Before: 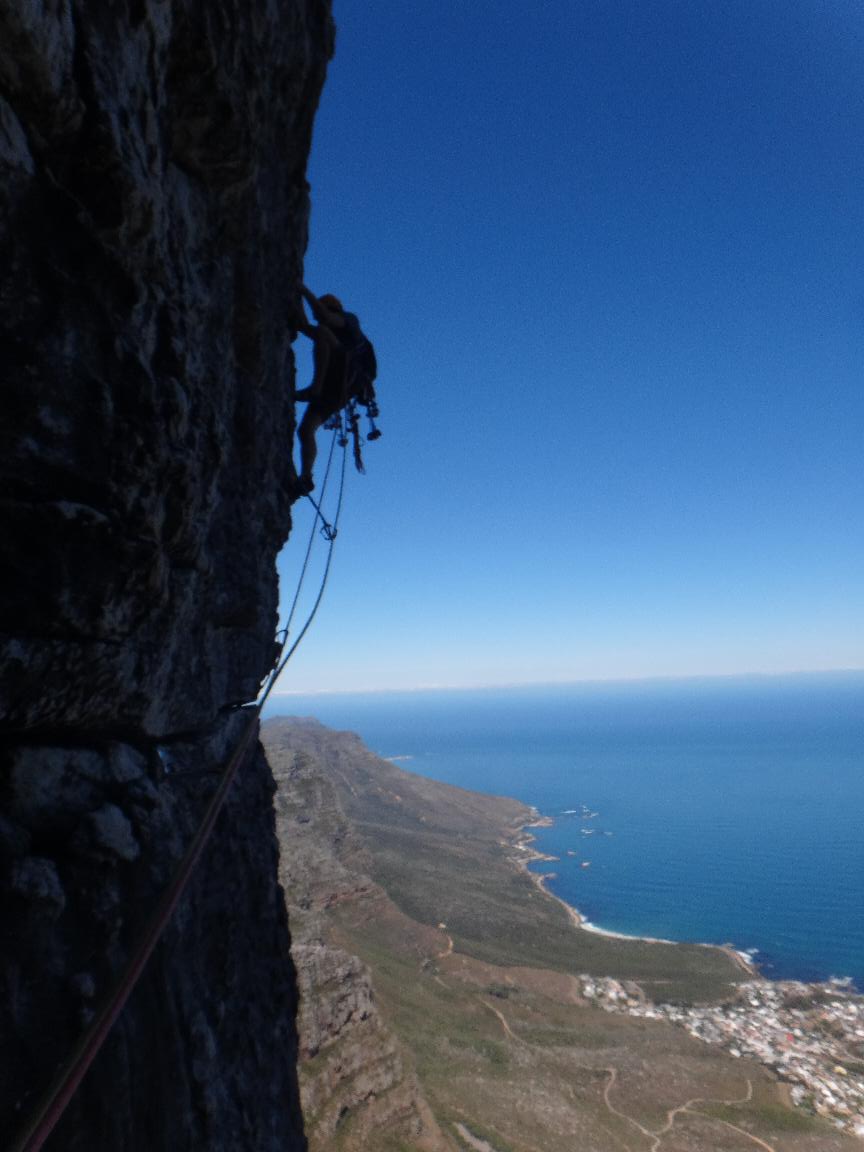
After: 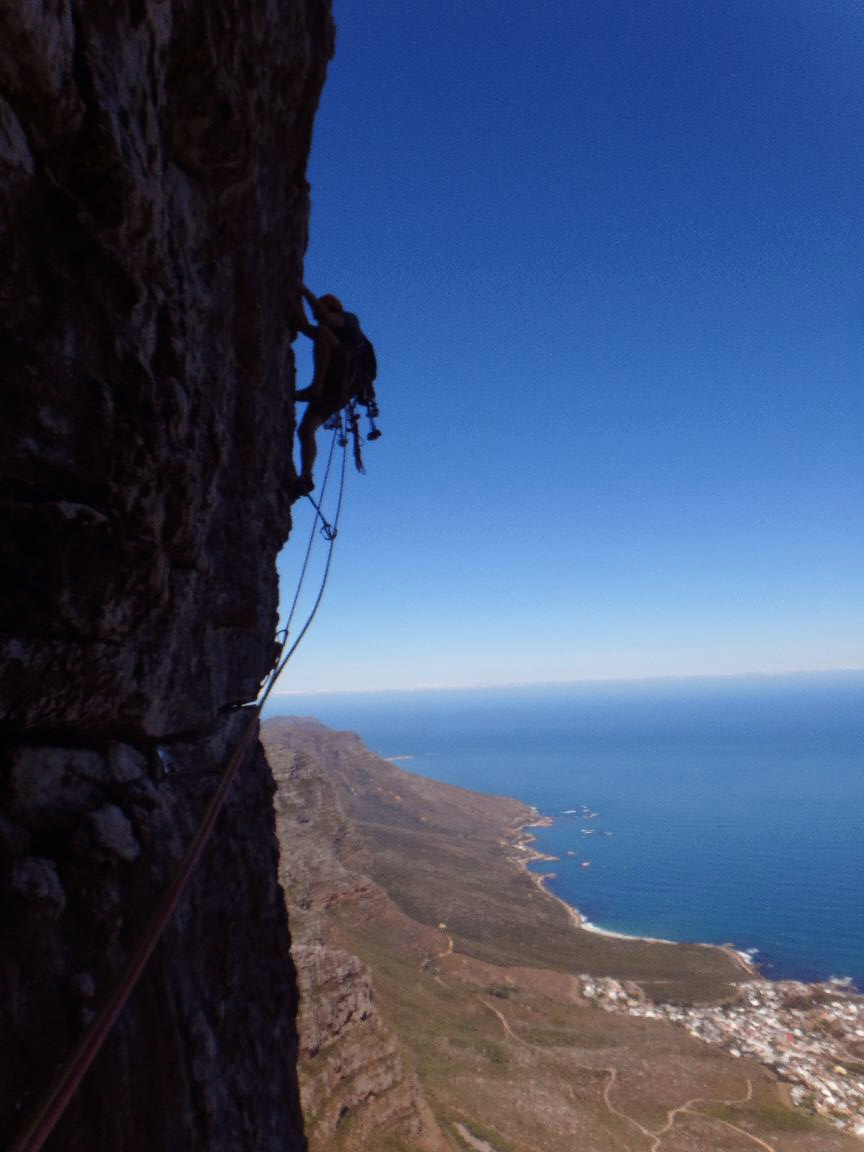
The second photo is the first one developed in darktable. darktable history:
color balance rgb: power › chroma 1.529%, power › hue 26.09°, linear chroma grading › global chroma 10.139%, perceptual saturation grading › global saturation -1.858%, perceptual saturation grading › highlights -8.094%, perceptual saturation grading › mid-tones 7.494%, perceptual saturation grading › shadows 4.092%
